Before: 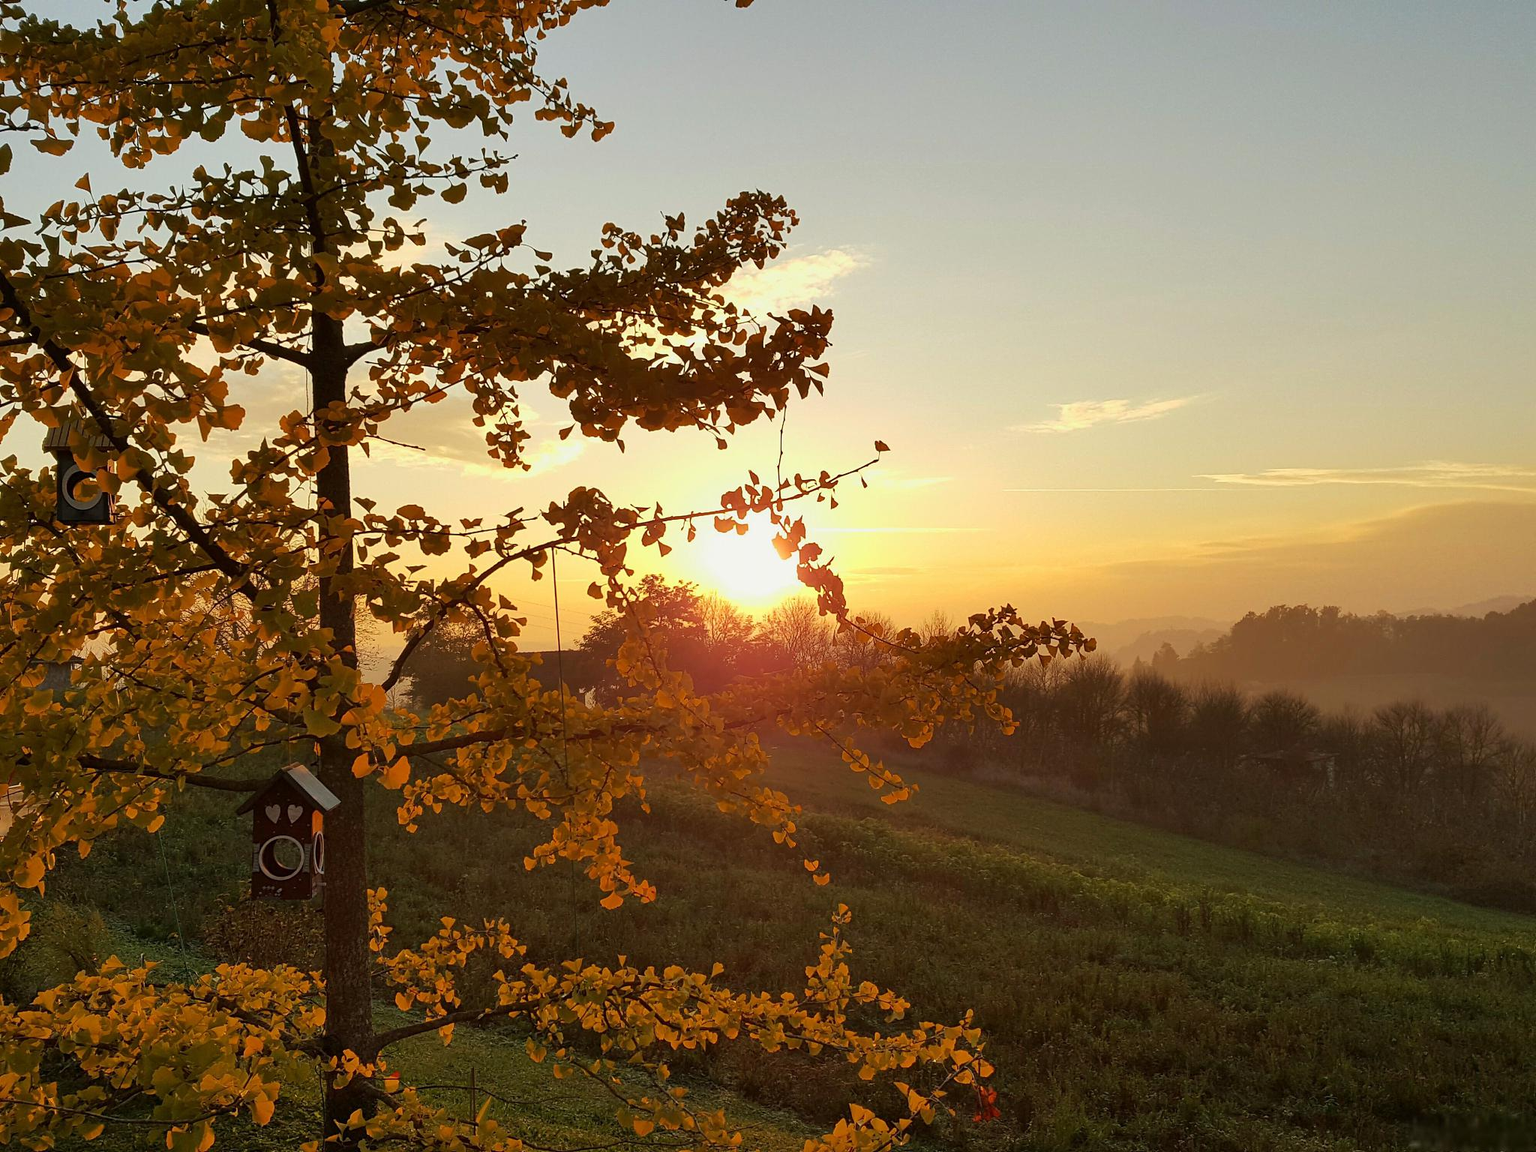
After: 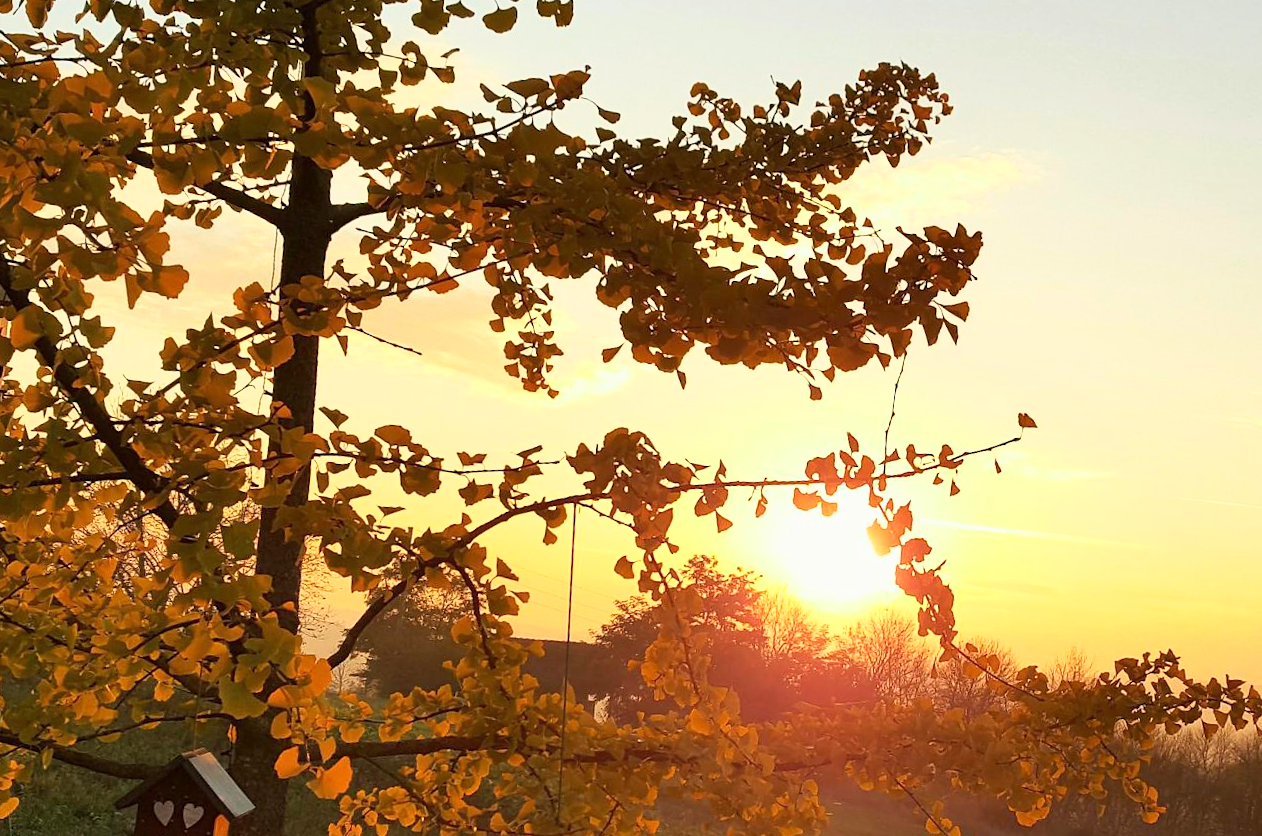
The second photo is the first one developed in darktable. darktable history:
base curve: curves: ch0 [(0, 0) (0.557, 0.834) (1, 1)]
crop and rotate: angle -6.72°, left 1.991%, top 7.005%, right 27.149%, bottom 30.433%
